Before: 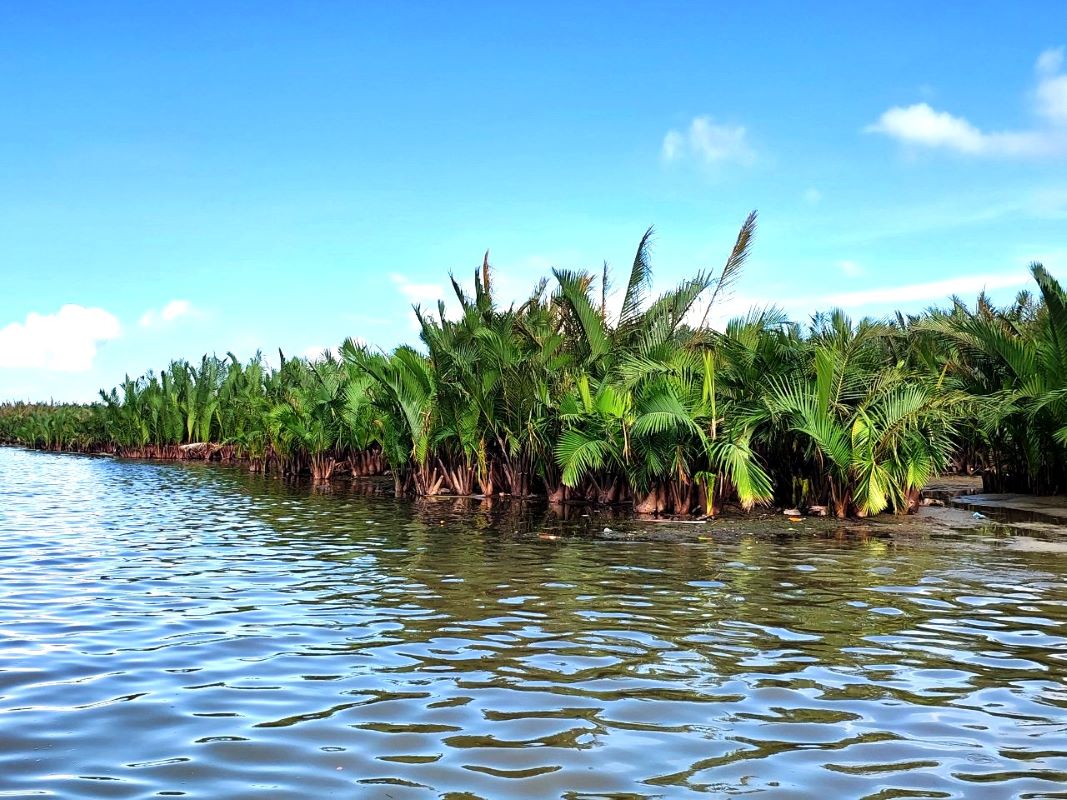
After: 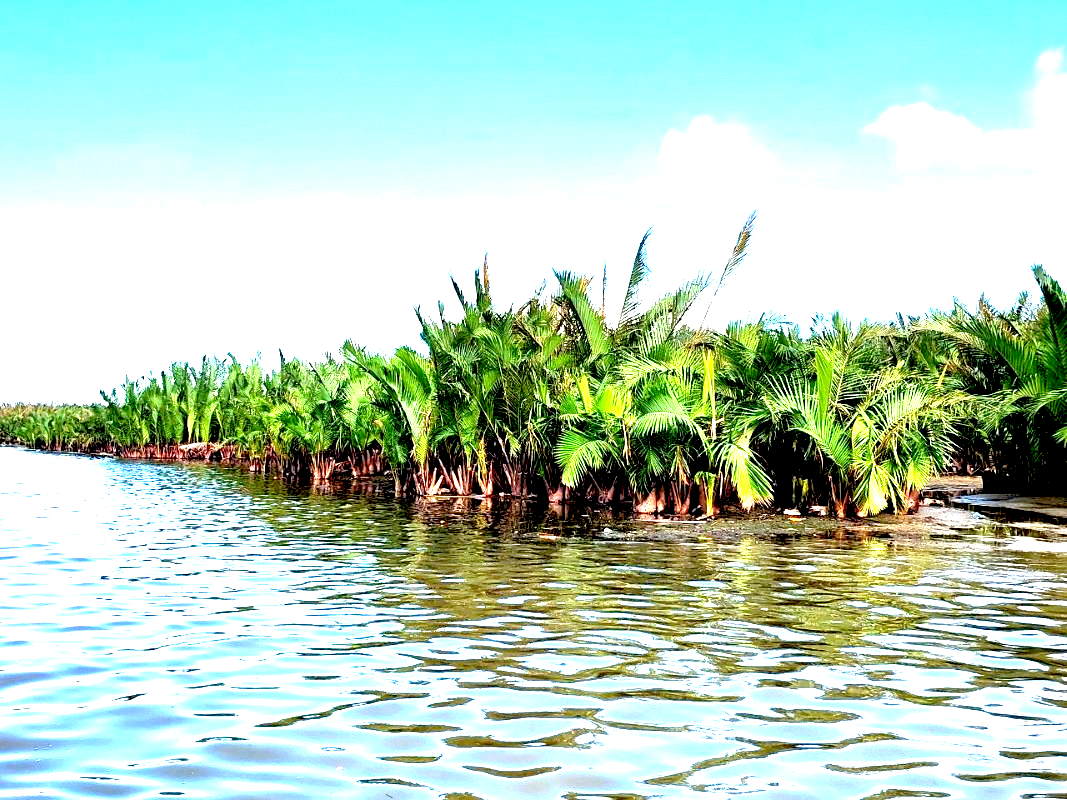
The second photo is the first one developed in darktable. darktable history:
exposure: black level correction 0.016, exposure 1.774 EV, compensate highlight preservation false
base curve: curves: ch0 [(0, 0) (0.303, 0.277) (1, 1)]
